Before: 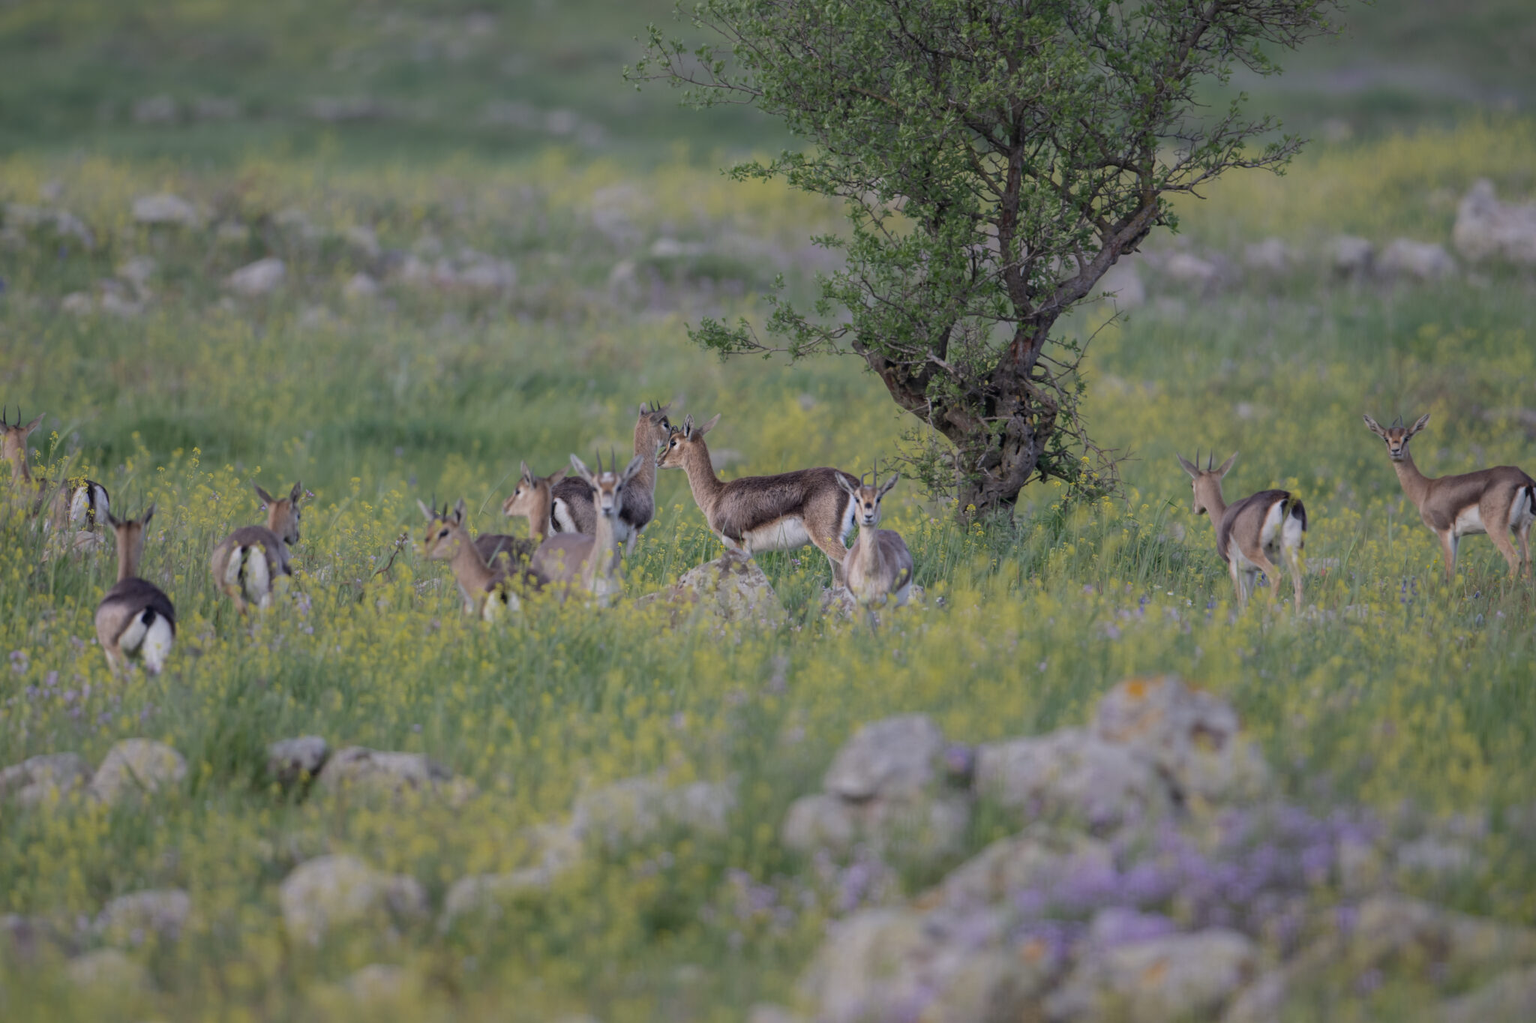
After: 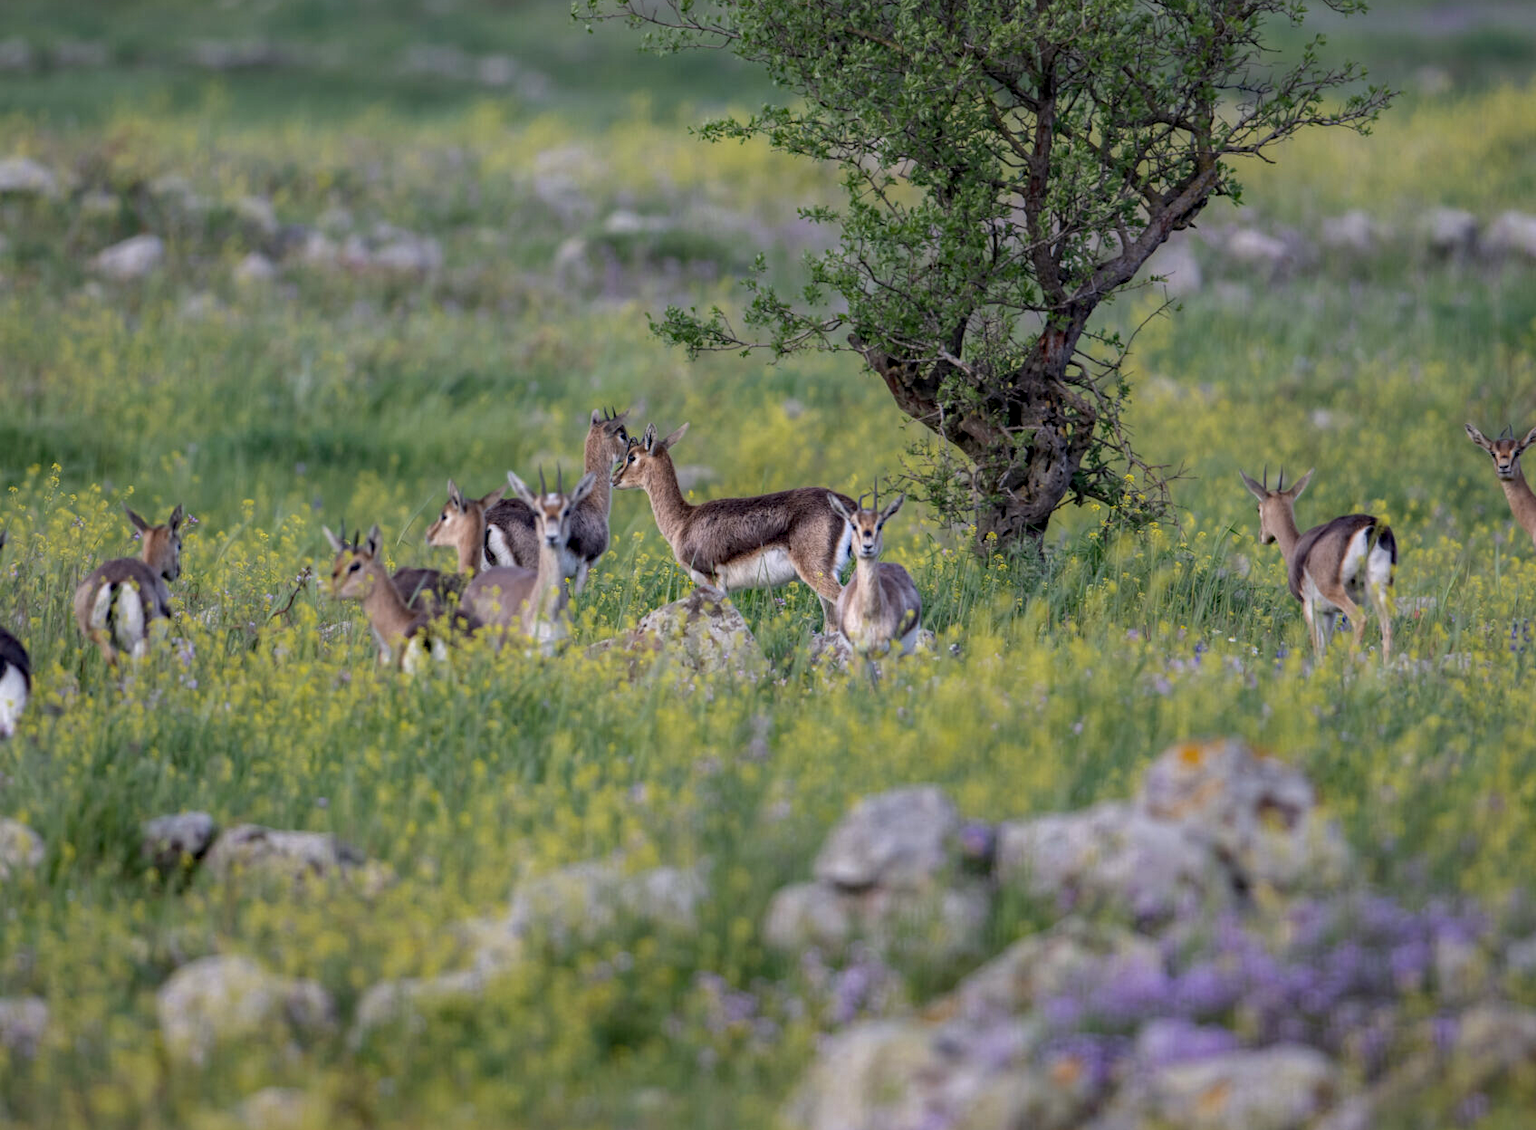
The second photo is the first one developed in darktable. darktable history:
crop: left 9.807%, top 6.259%, right 7.334%, bottom 2.177%
contrast brightness saturation: contrast 0.03, brightness -0.04
haze removal: compatibility mode true, adaptive false
exposure: black level correction 0.001, exposure 0.3 EV, compensate highlight preservation false
local contrast: detail 150%
lowpass: radius 0.1, contrast 0.85, saturation 1.1, unbound 0
tone equalizer: -7 EV 0.13 EV, smoothing diameter 25%, edges refinement/feathering 10, preserve details guided filter
